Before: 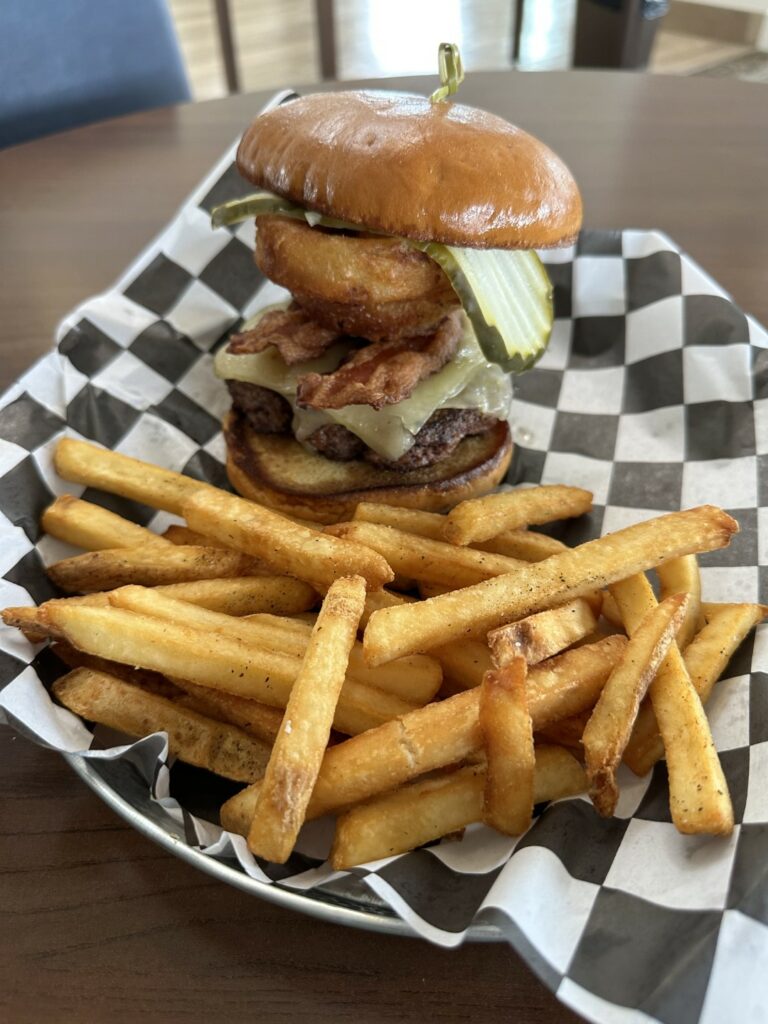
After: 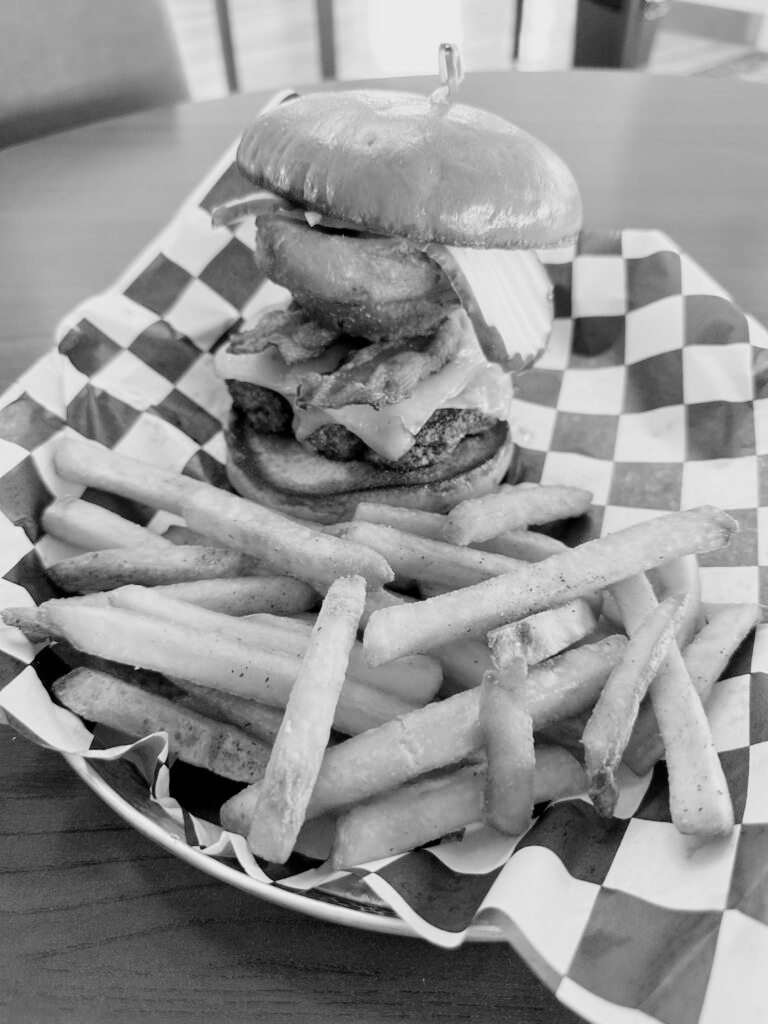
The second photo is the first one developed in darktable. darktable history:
filmic rgb: black relative exposure -6.98 EV, white relative exposure 5.63 EV, hardness 2.86
monochrome: on, module defaults
exposure: black level correction 0, exposure 1.2 EV, compensate highlight preservation false
